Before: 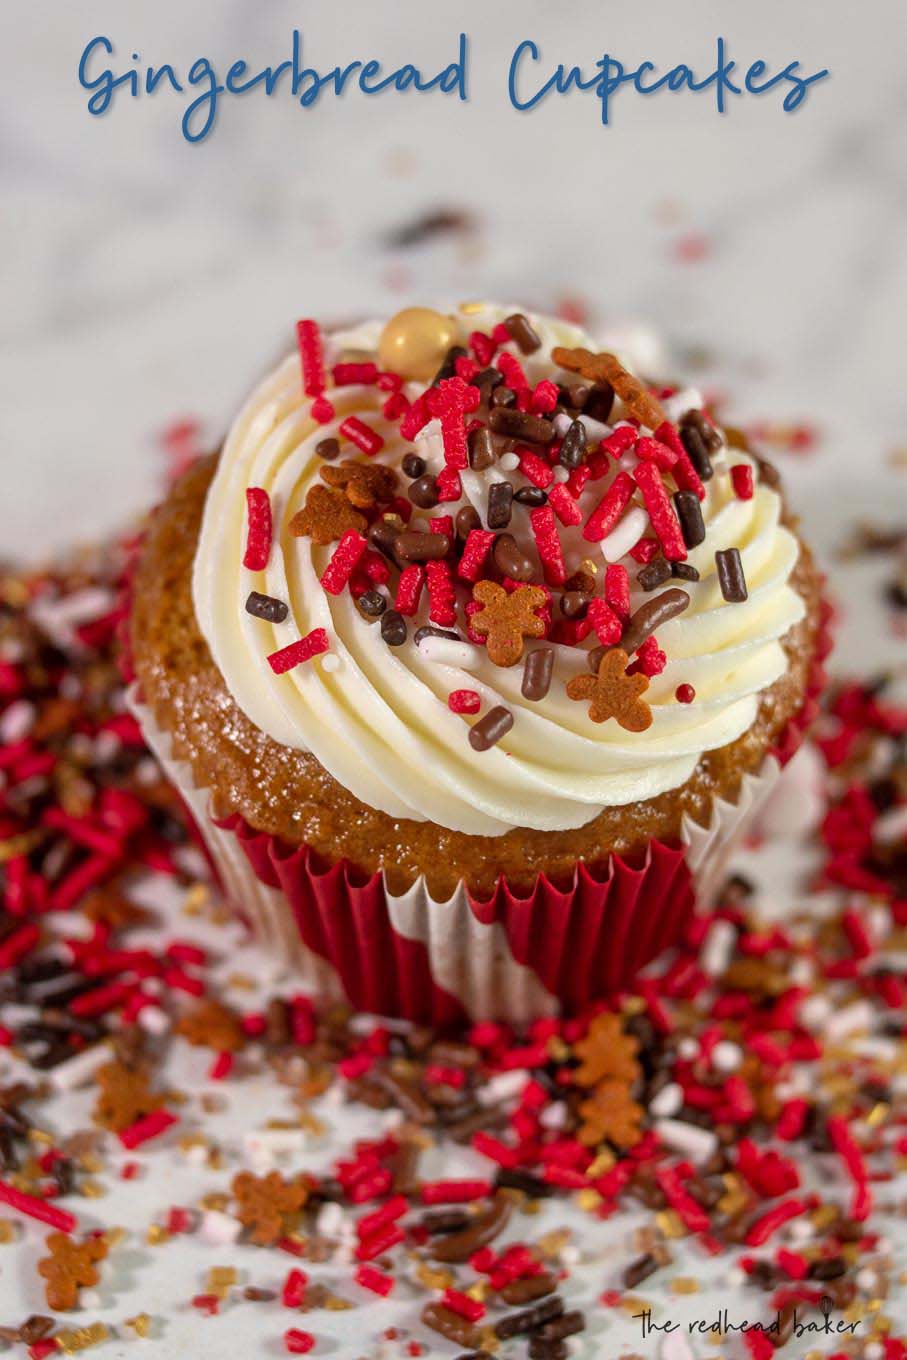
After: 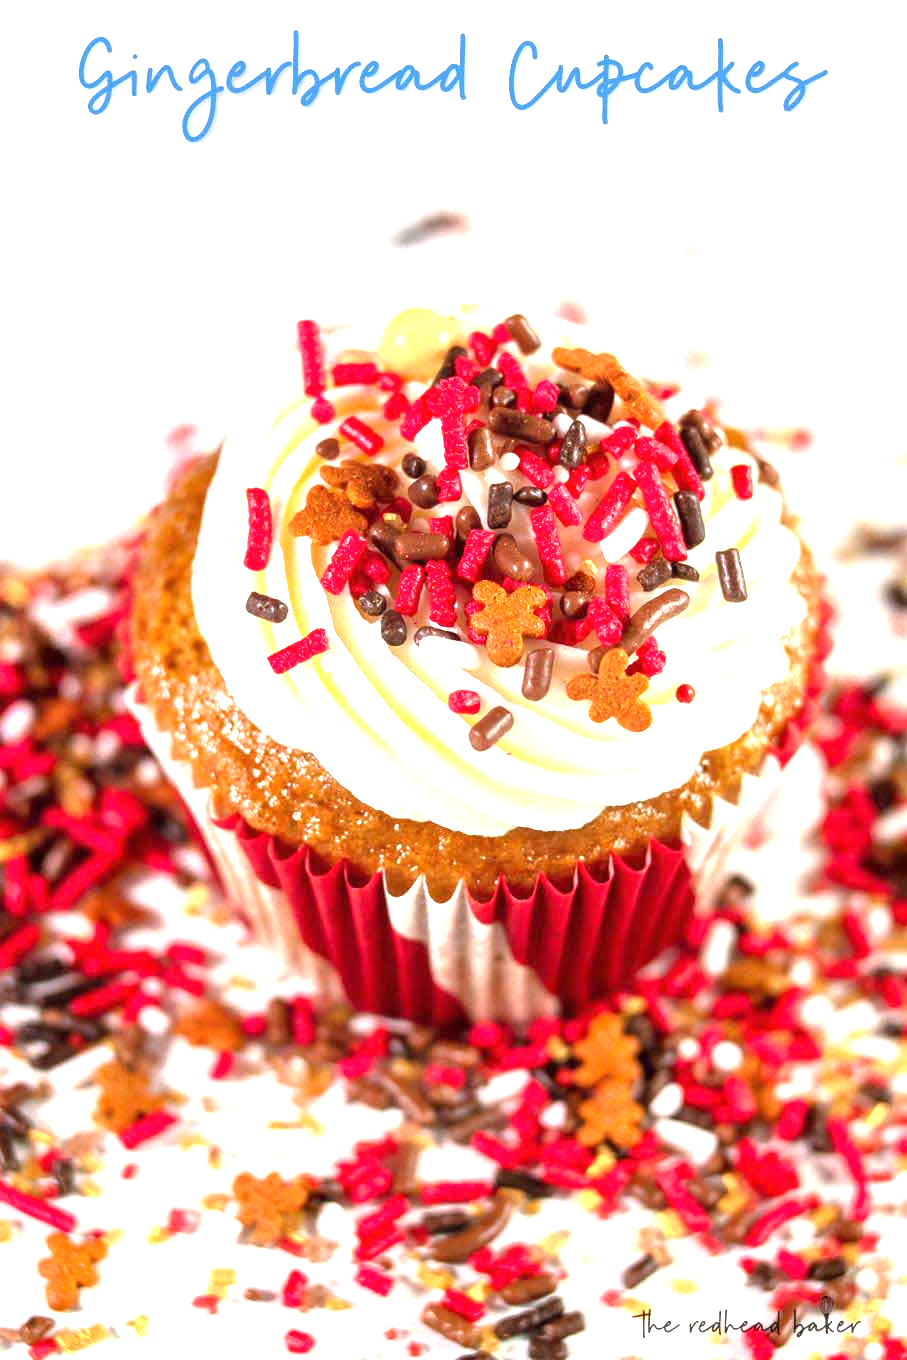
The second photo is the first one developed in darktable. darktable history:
exposure: black level correction 0, exposure 1.762 EV, compensate highlight preservation false
